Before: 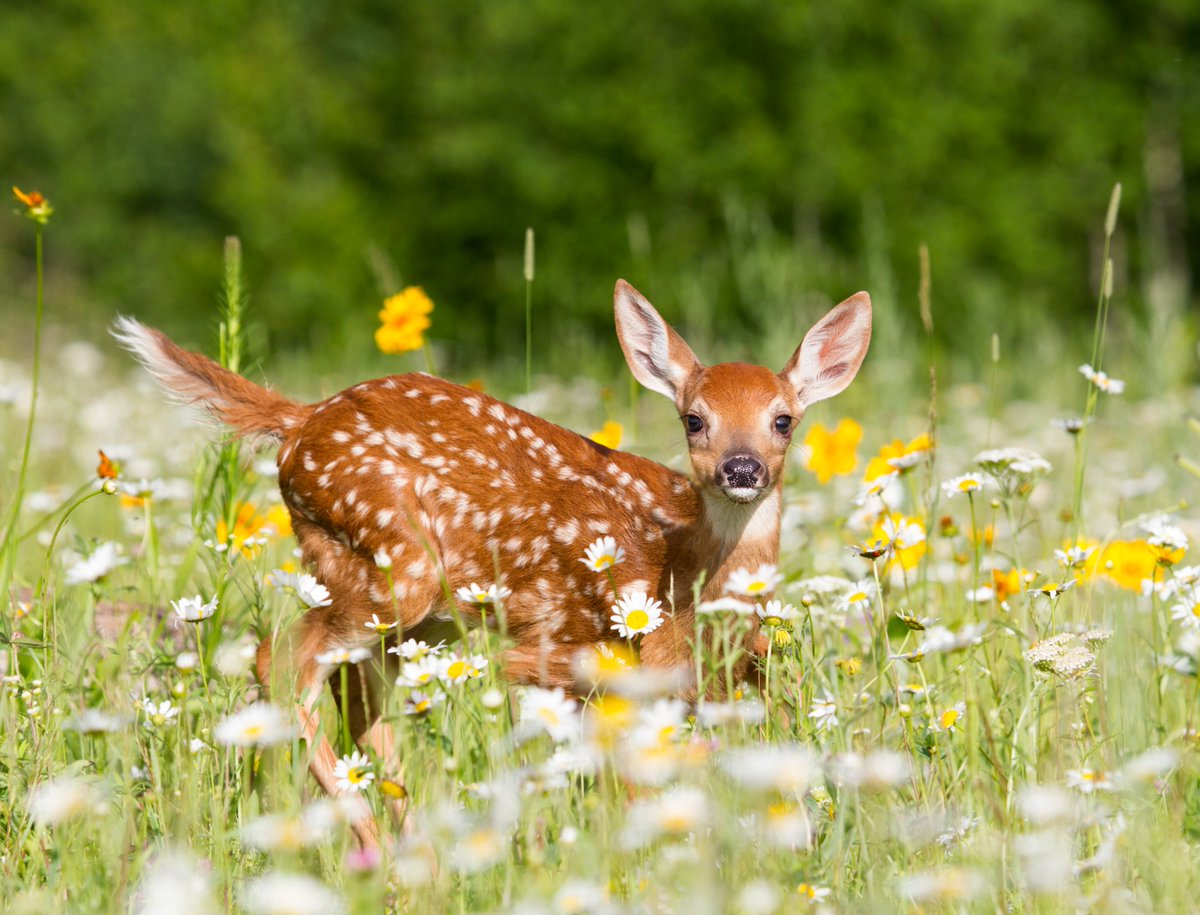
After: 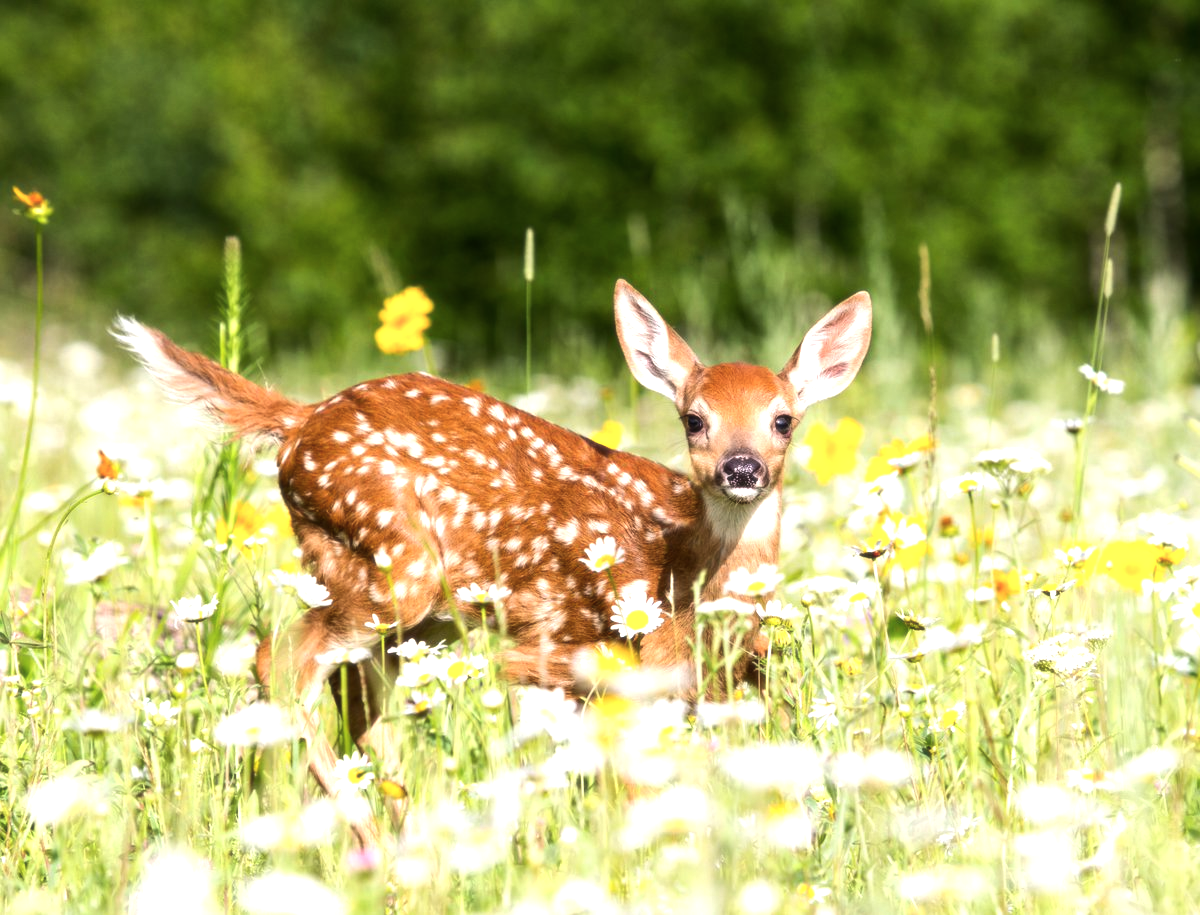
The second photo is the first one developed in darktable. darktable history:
white balance: red 1, blue 1
tone equalizer: -8 EV -0.75 EV, -7 EV -0.7 EV, -6 EV -0.6 EV, -5 EV -0.4 EV, -3 EV 0.4 EV, -2 EV 0.6 EV, -1 EV 0.7 EV, +0 EV 0.75 EV, edges refinement/feathering 500, mask exposure compensation -1.57 EV, preserve details no
soften: size 10%, saturation 50%, brightness 0.2 EV, mix 10%
exposure: exposure 0.191 EV, compensate highlight preservation false
